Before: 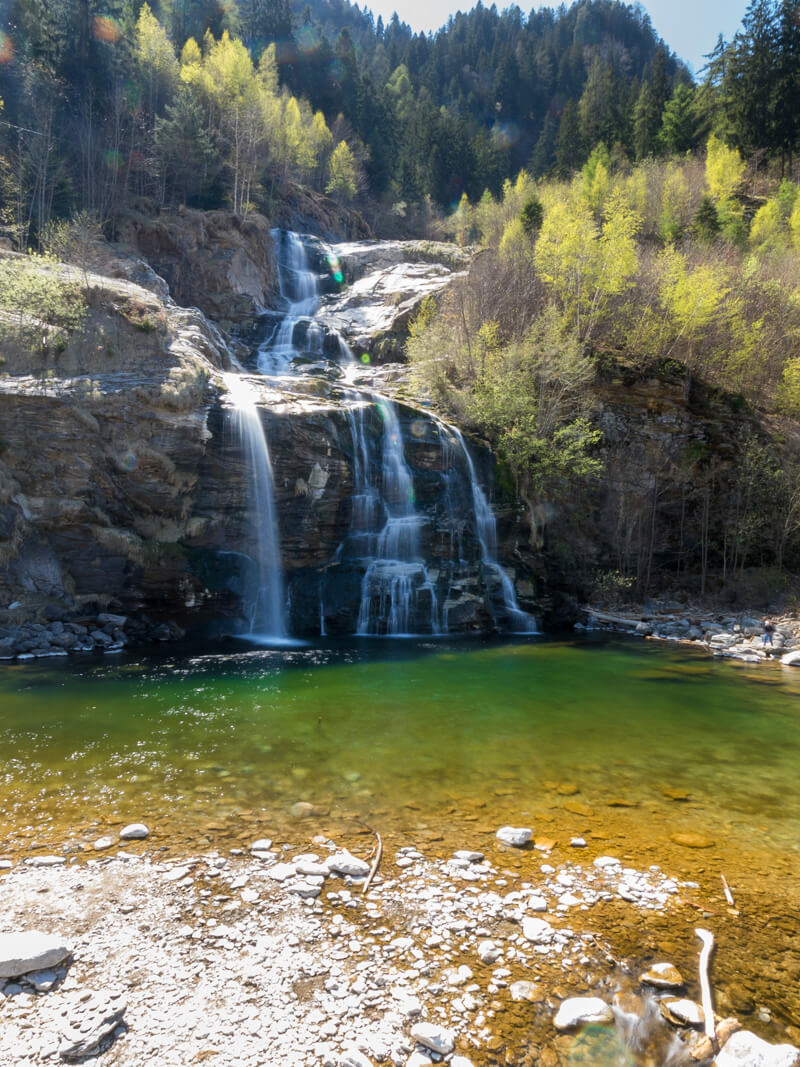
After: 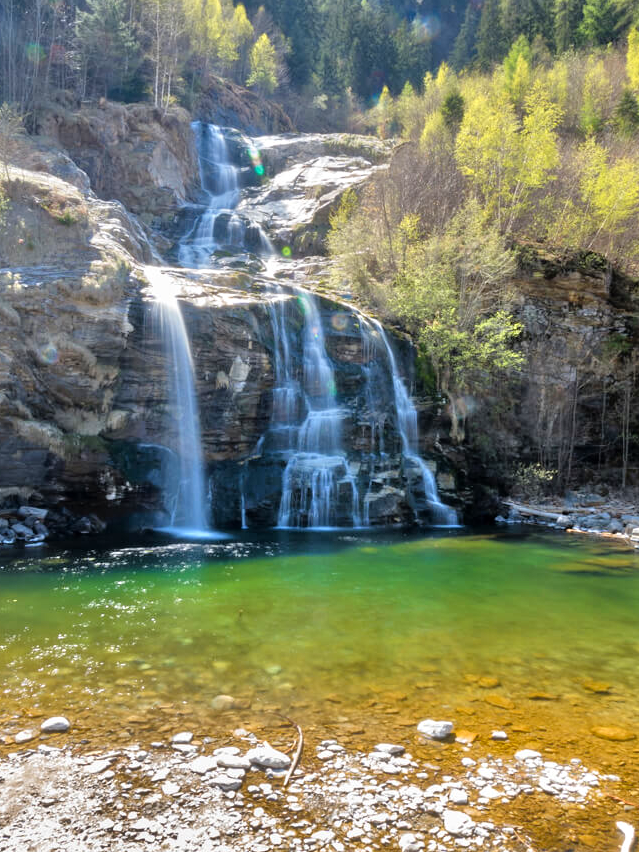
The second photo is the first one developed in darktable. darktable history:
crop and rotate: left 10.071%, top 10.071%, right 10.02%, bottom 10.02%
shadows and highlights: soften with gaussian
tone equalizer: -7 EV 0.15 EV, -6 EV 0.6 EV, -5 EV 1.15 EV, -4 EV 1.33 EV, -3 EV 1.15 EV, -2 EV 0.6 EV, -1 EV 0.15 EV, mask exposure compensation -0.5 EV
